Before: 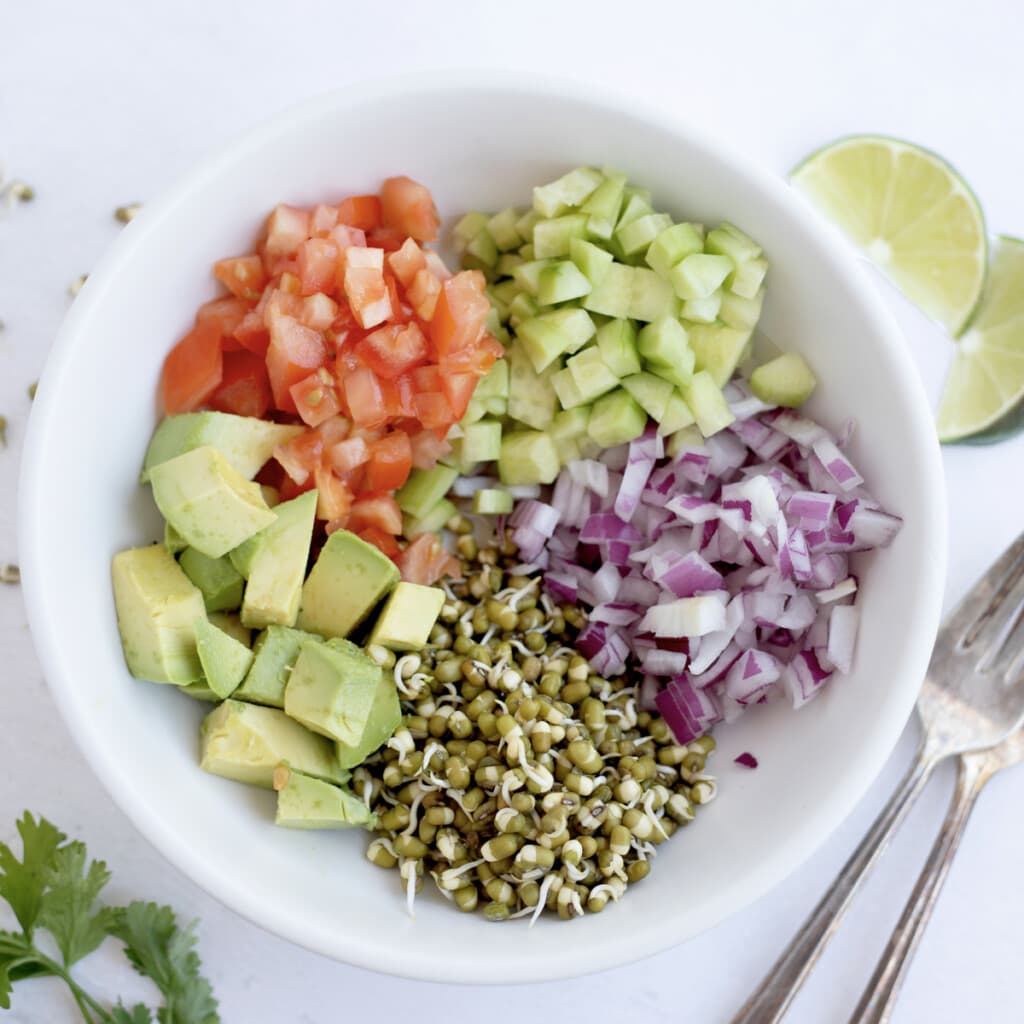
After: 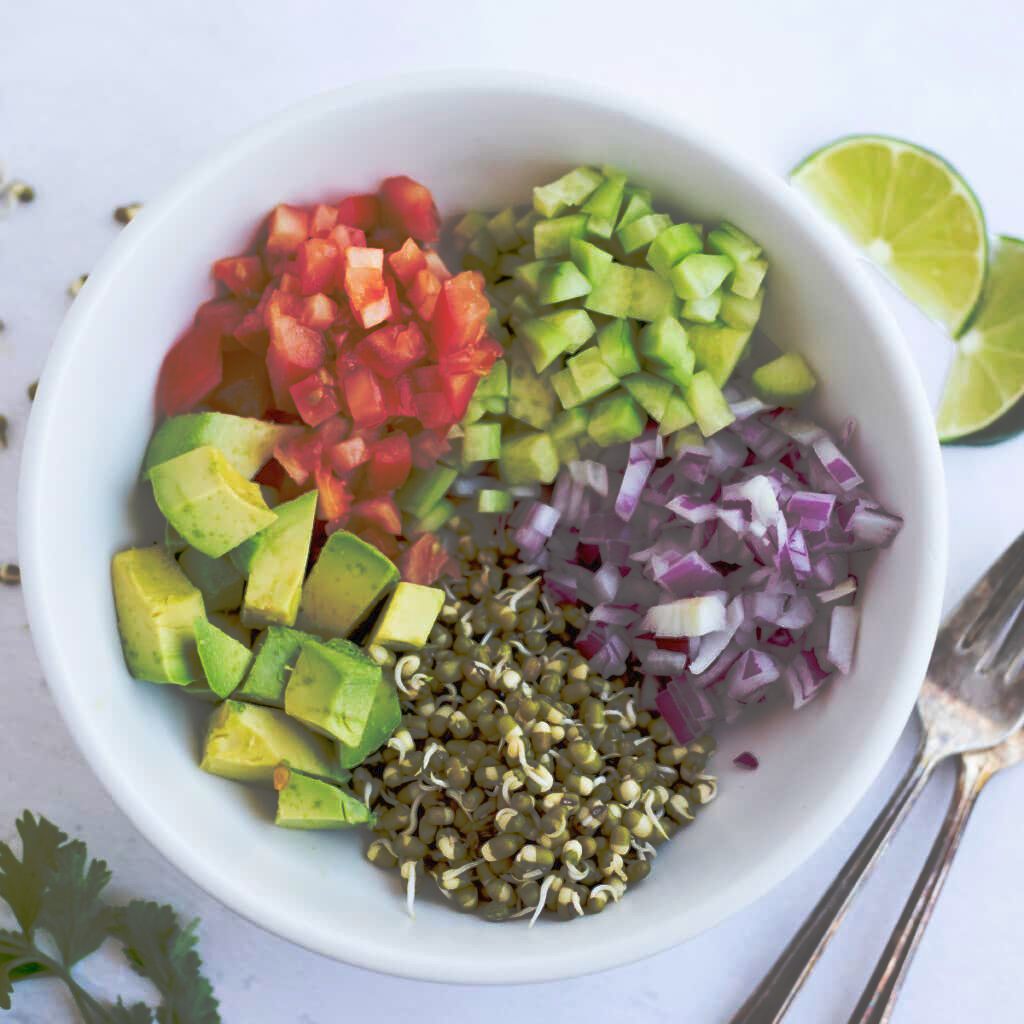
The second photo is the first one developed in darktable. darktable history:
tone equalizer: on, module defaults
tone curve: curves: ch0 [(0, 0) (0.003, 0.032) (0.53, 0.368) (0.901, 0.866) (1, 1)], preserve colors none
